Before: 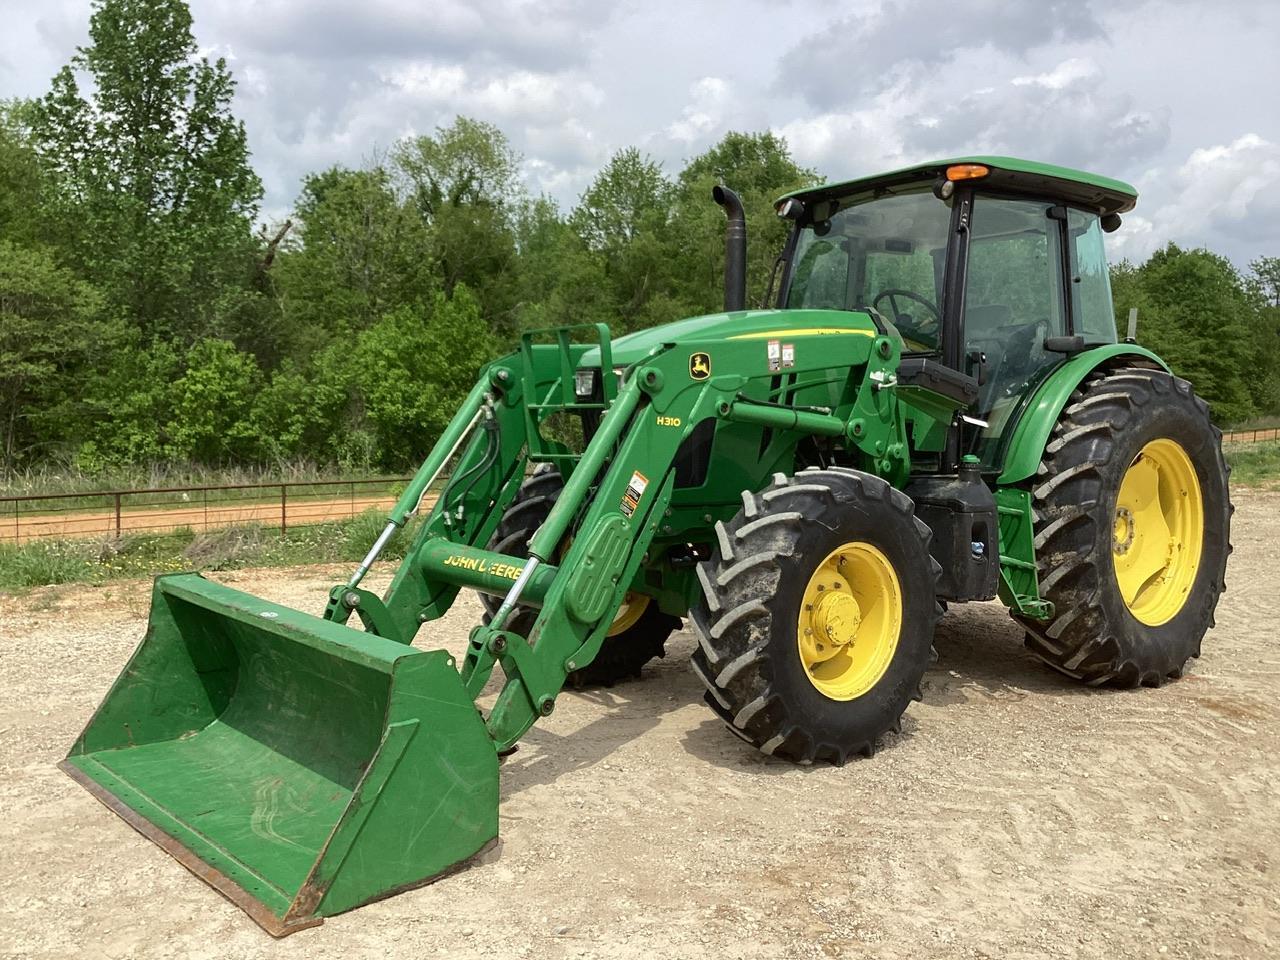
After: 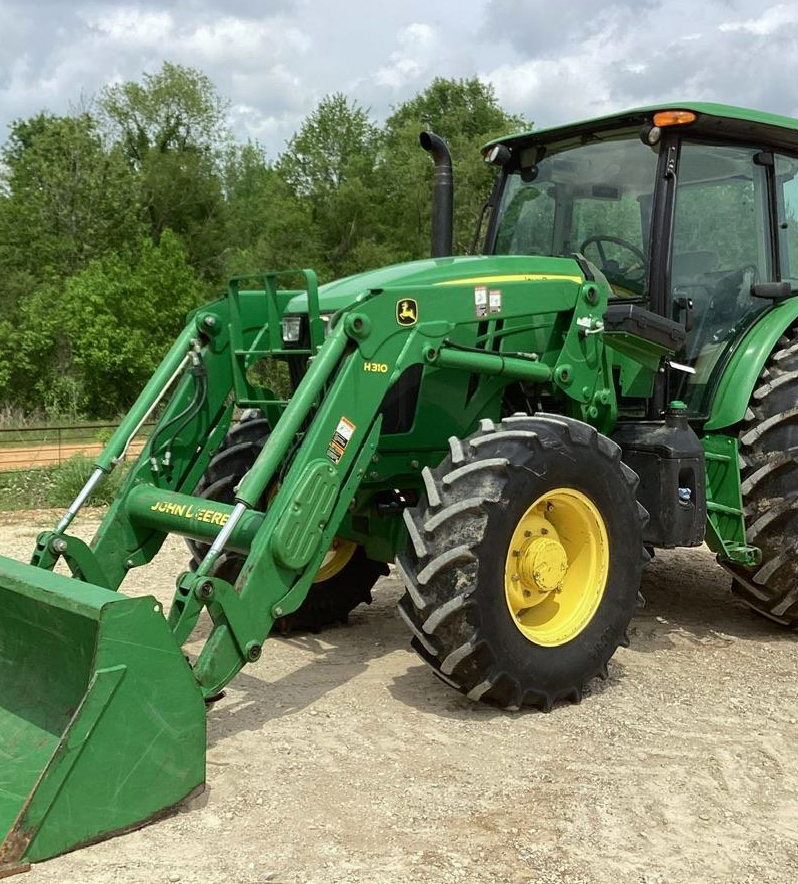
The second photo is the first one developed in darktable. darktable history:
white balance: red 0.978, blue 0.999
crop and rotate: left 22.918%, top 5.629%, right 14.711%, bottom 2.247%
